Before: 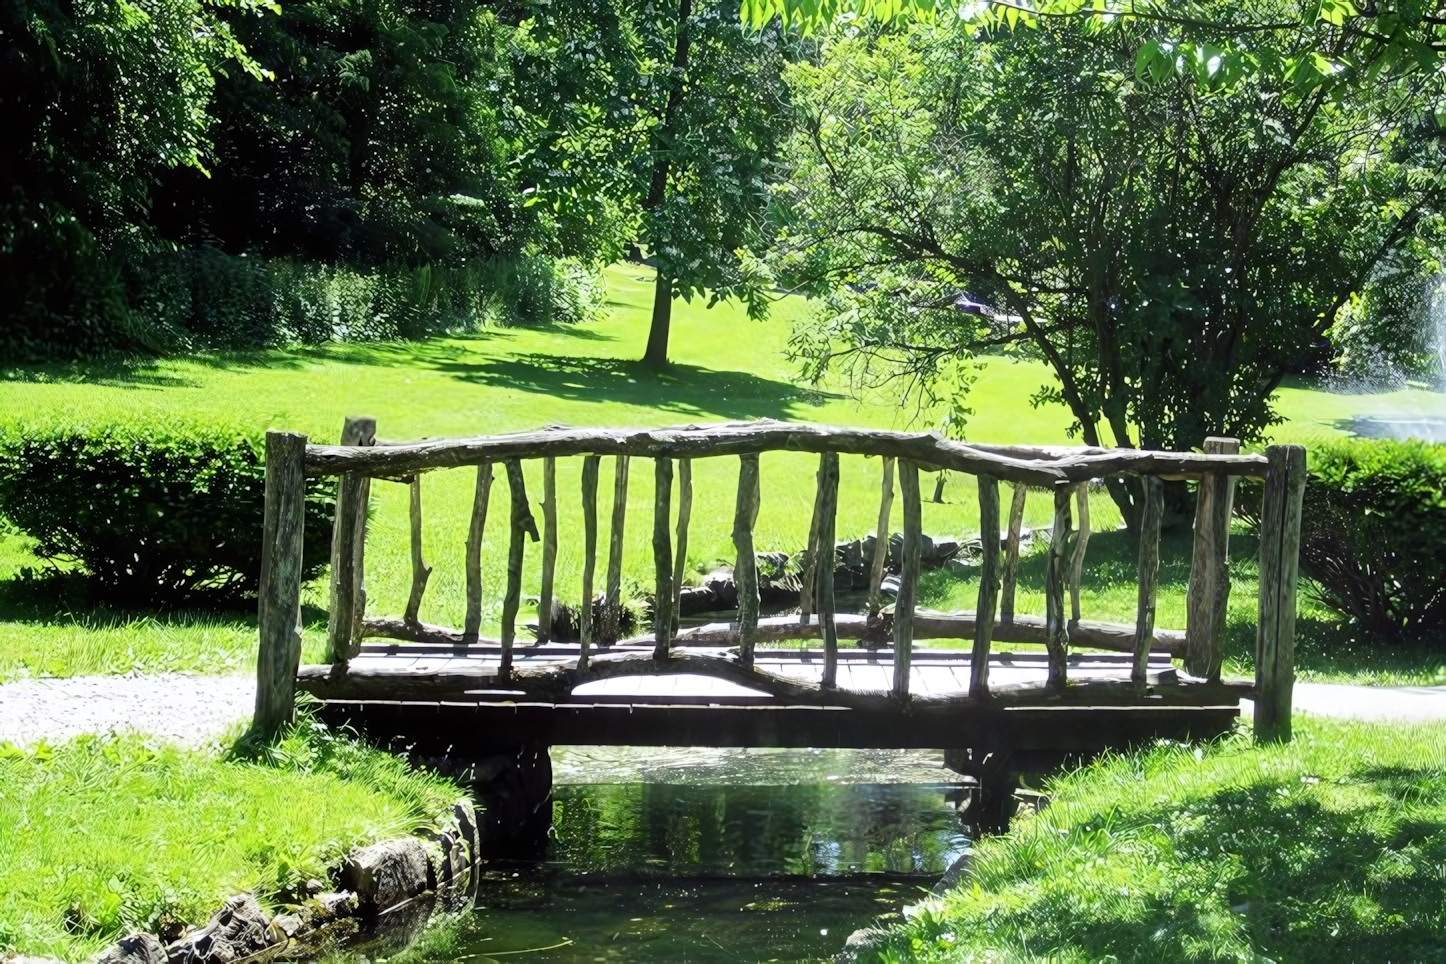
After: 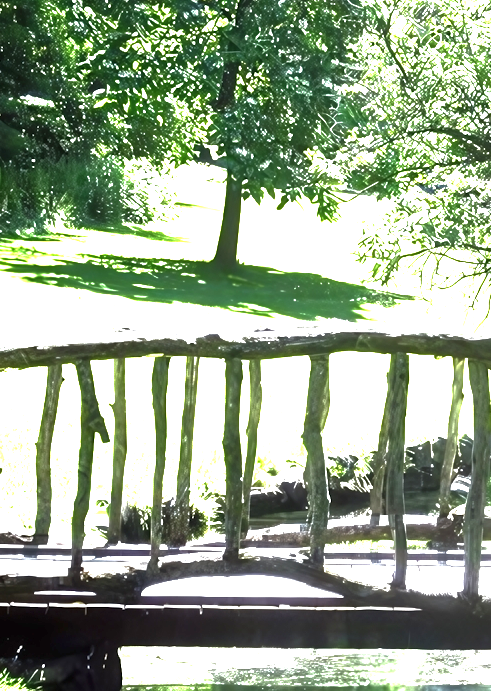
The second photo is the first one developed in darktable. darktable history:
base curve: curves: ch0 [(0, 0) (0.841, 0.609) (1, 1)]
crop and rotate: left 29.758%, top 10.288%, right 36.283%, bottom 17.991%
exposure: black level correction 0, exposure 1.741 EV, compensate exposure bias true, compensate highlight preservation false
